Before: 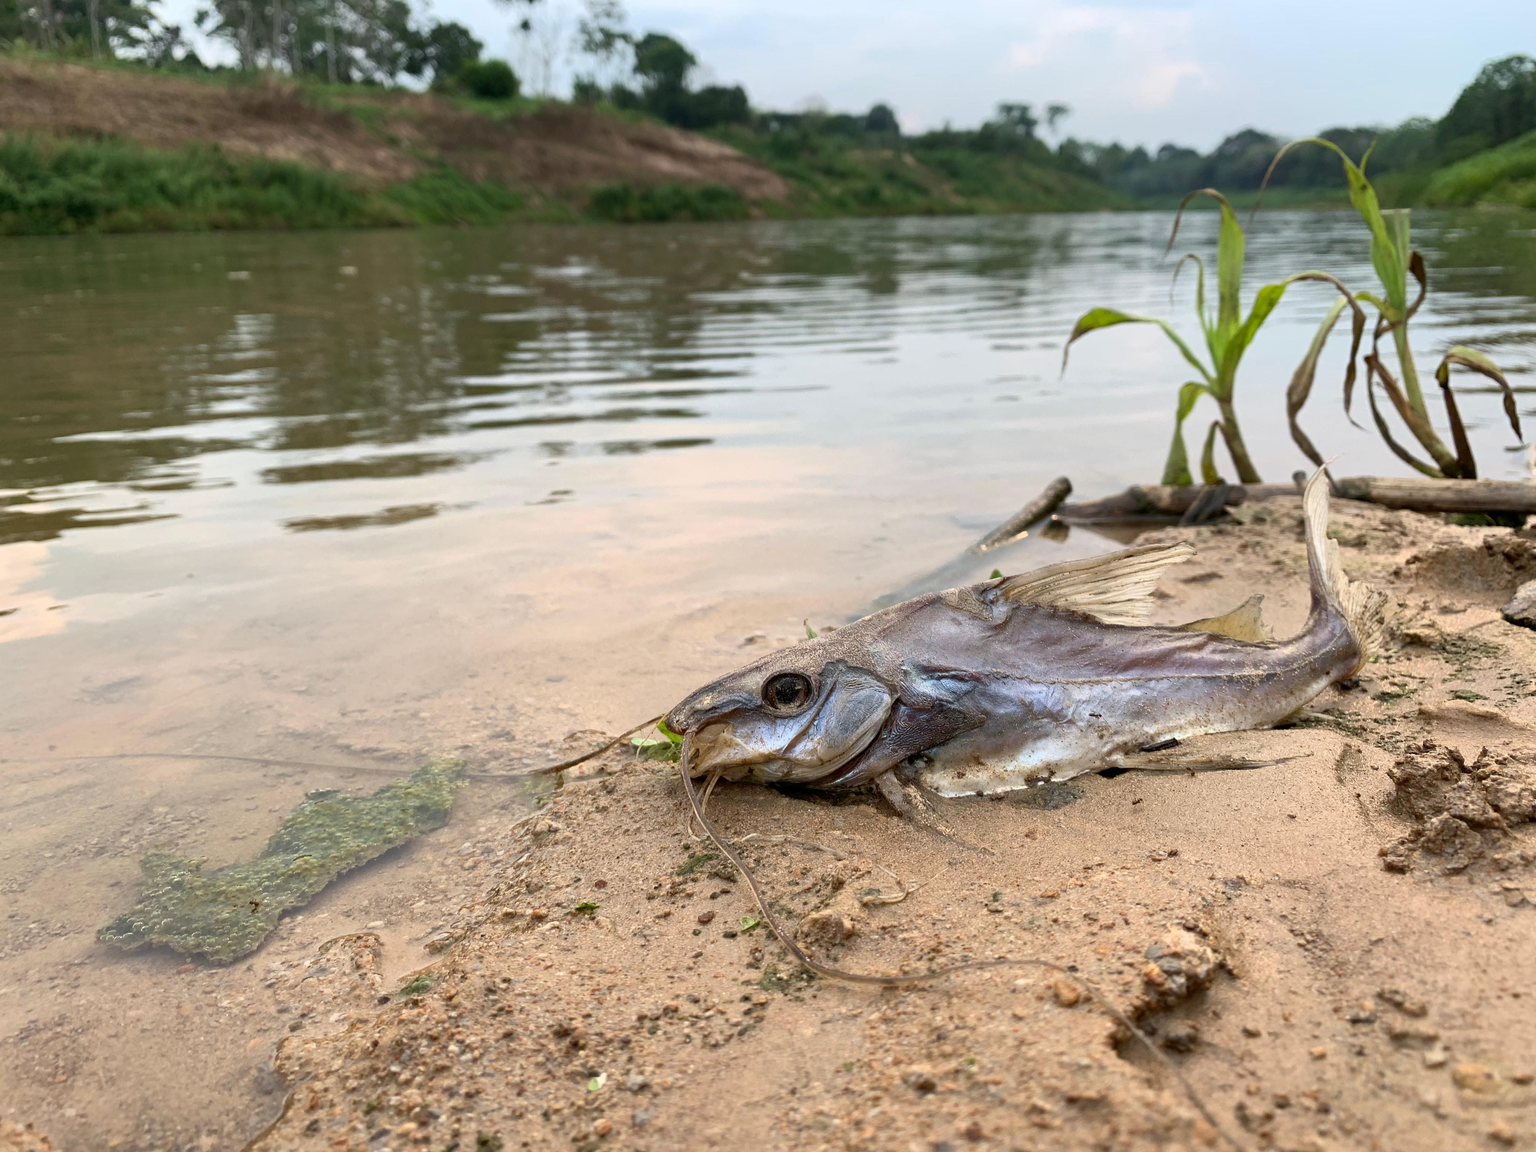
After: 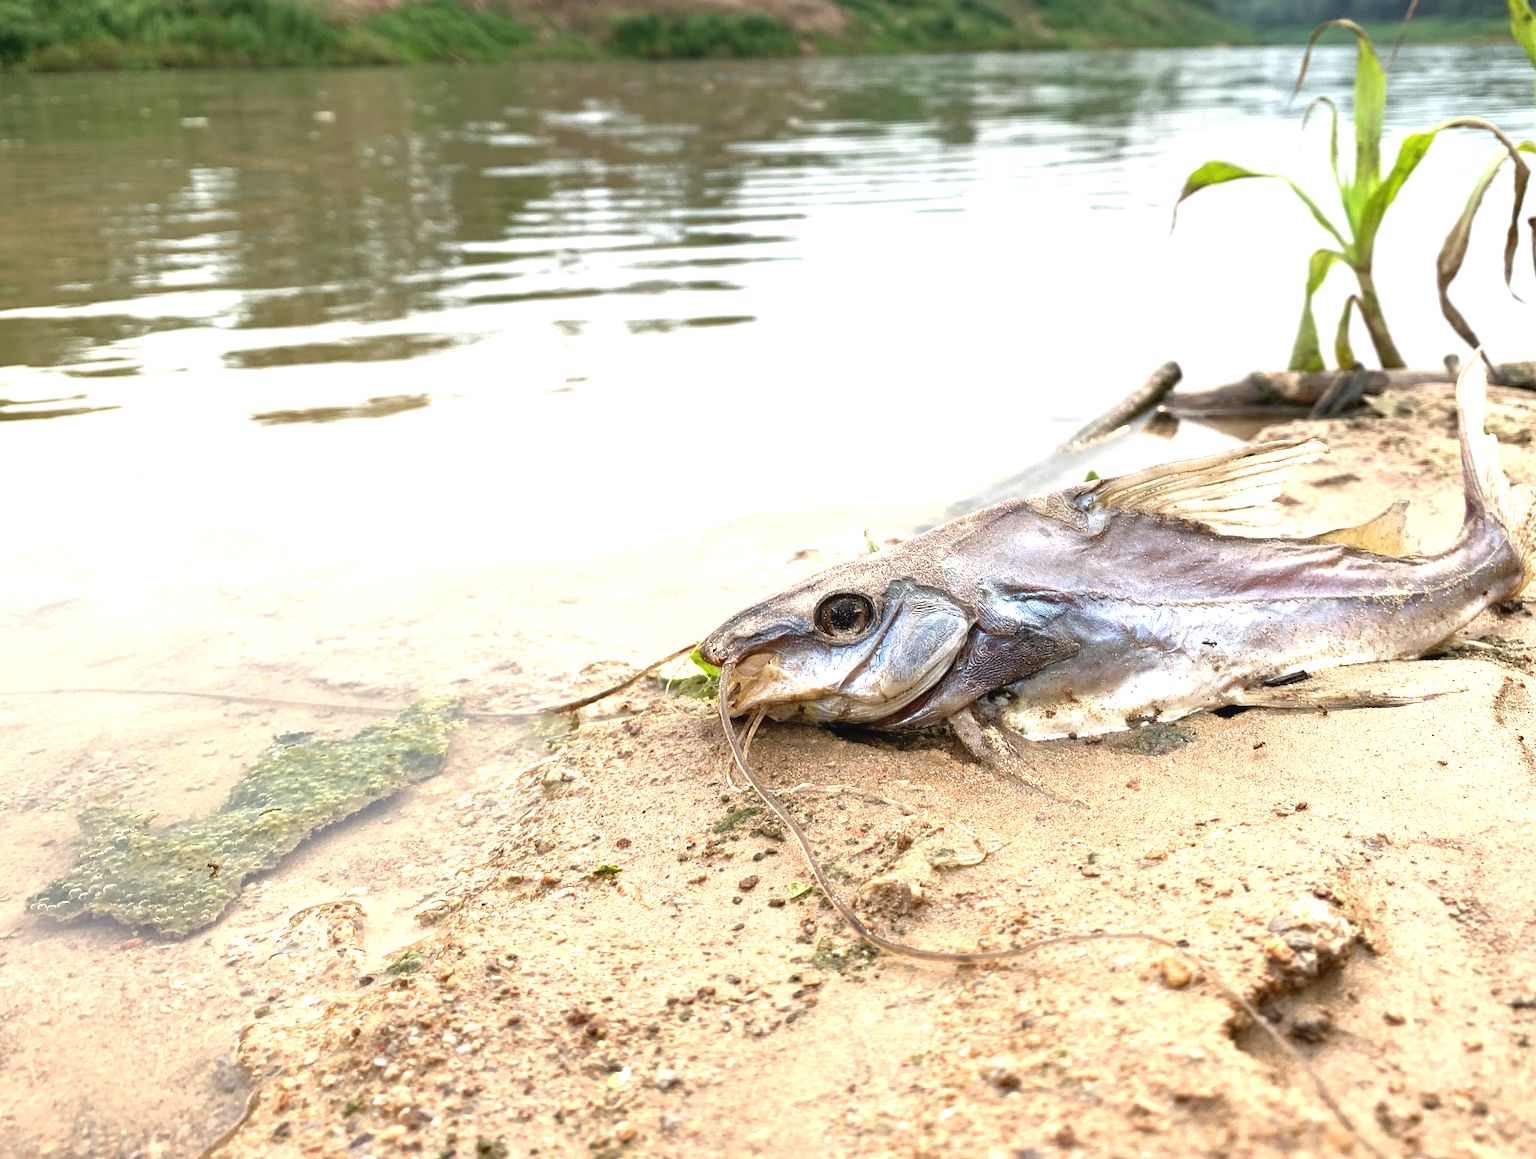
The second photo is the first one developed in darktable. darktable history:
crop and rotate: left 4.881%, top 15.031%, right 10.714%
exposure: black level correction -0.002, exposure 1.113 EV, compensate highlight preservation false
